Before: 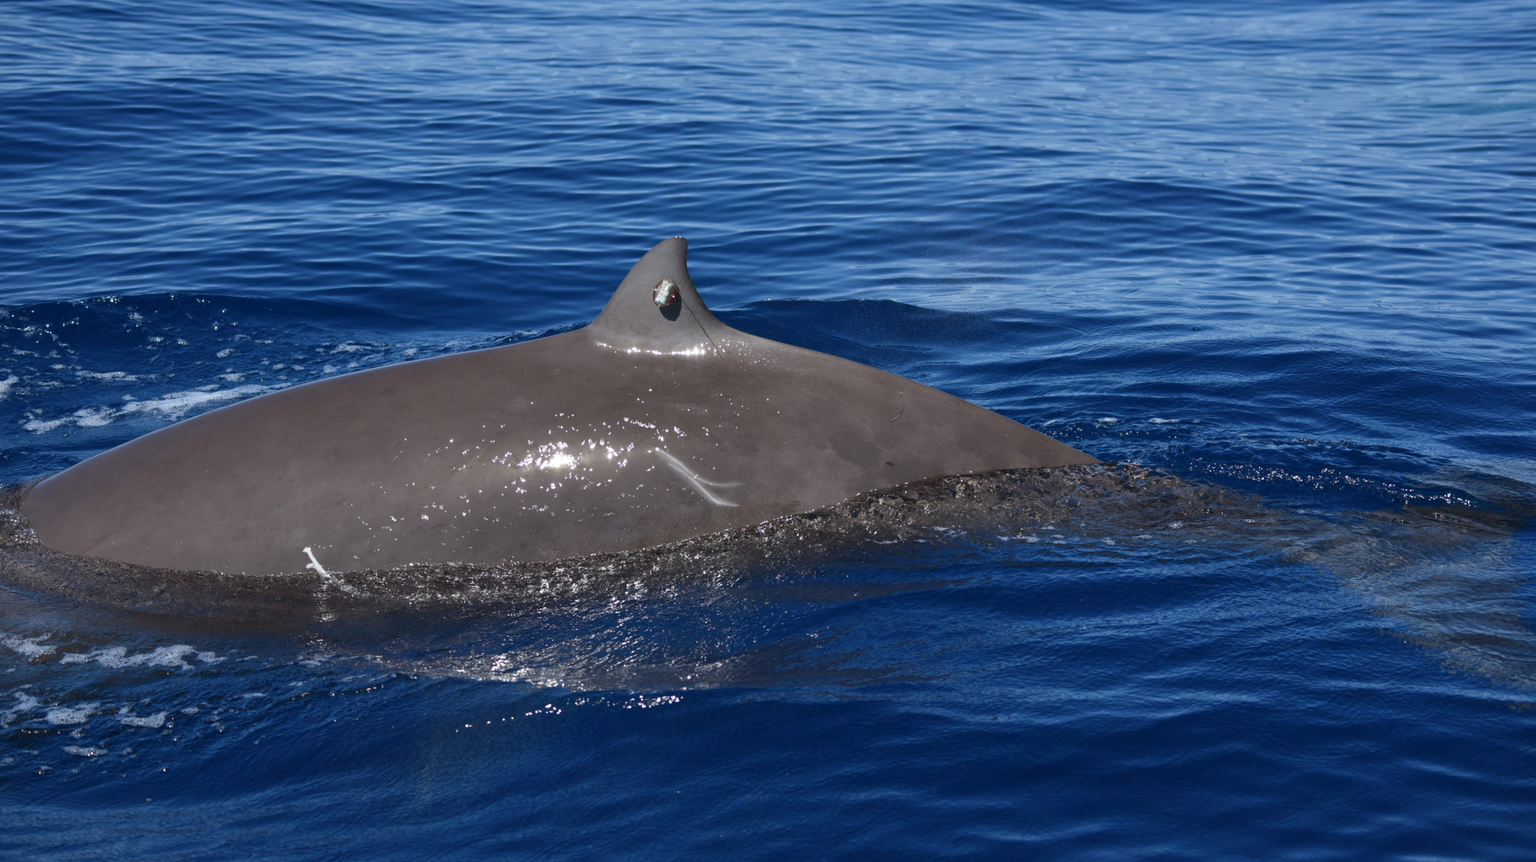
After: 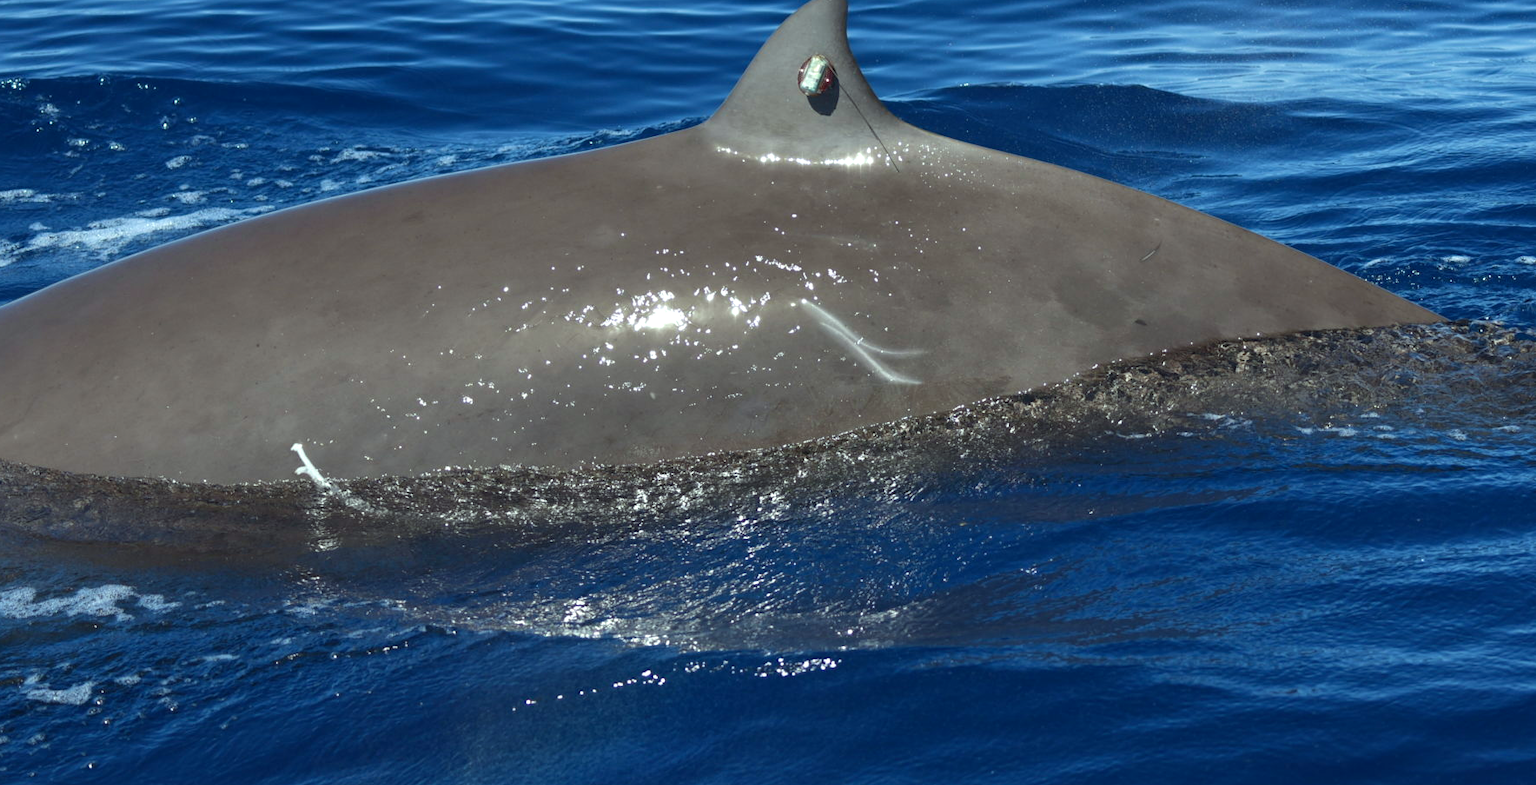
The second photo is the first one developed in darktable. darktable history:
velvia: strength 14.99%
crop: left 6.674%, top 27.976%, right 24.225%, bottom 9.057%
exposure: exposure 0.408 EV, compensate highlight preservation false
color correction: highlights a* -8.39, highlights b* 3.41
